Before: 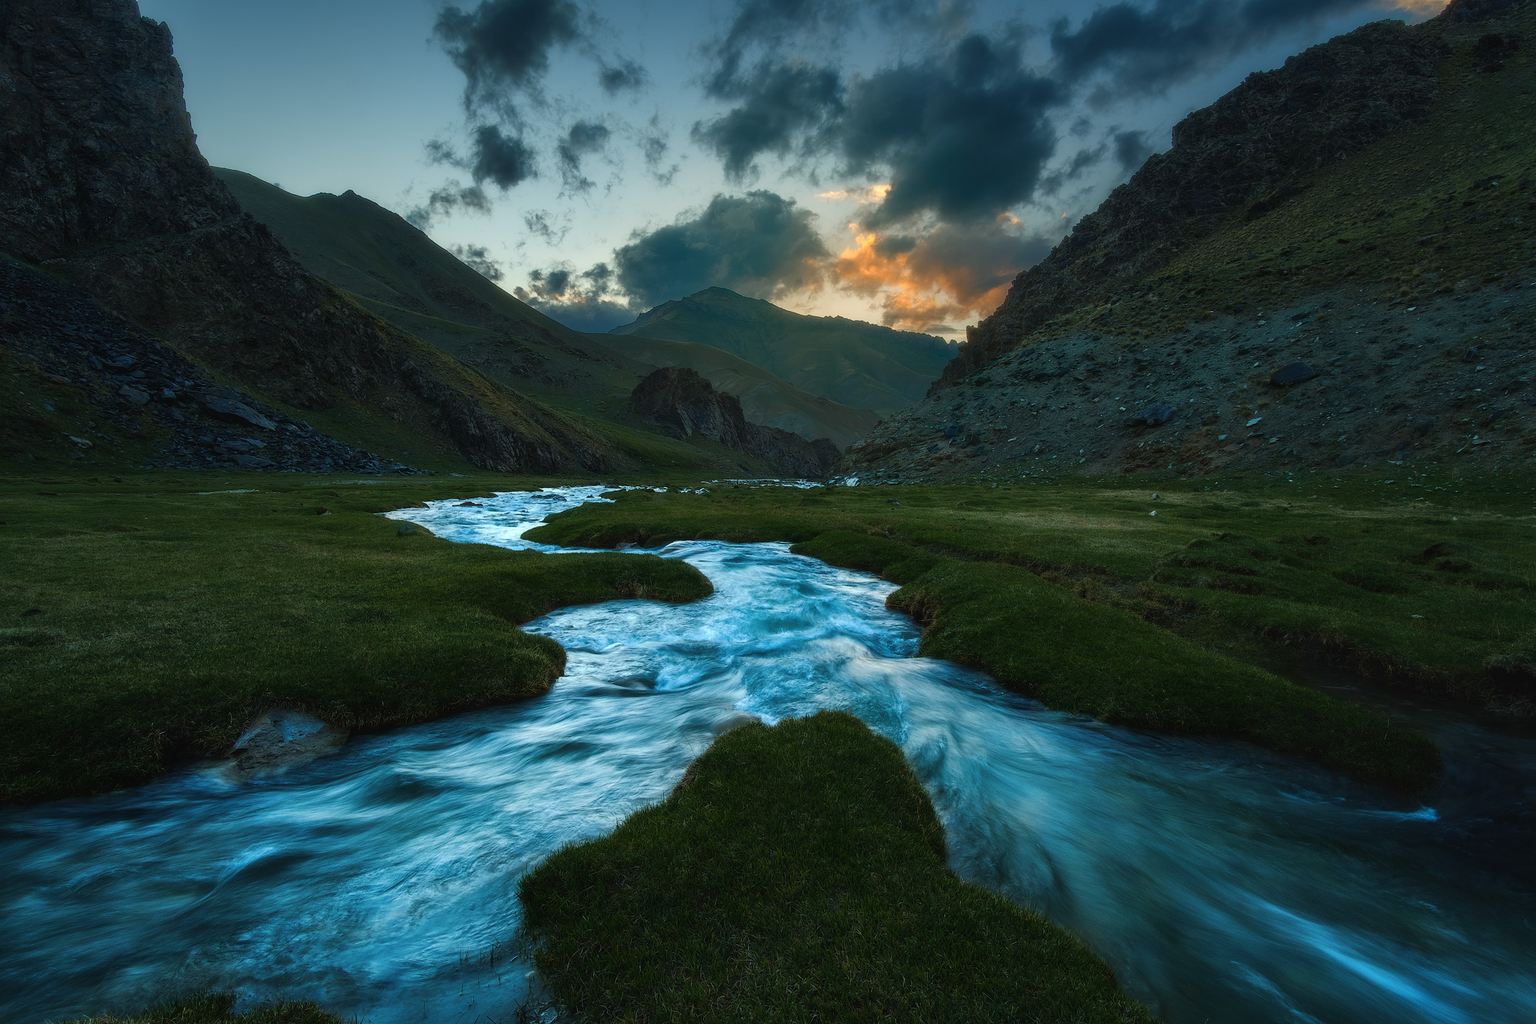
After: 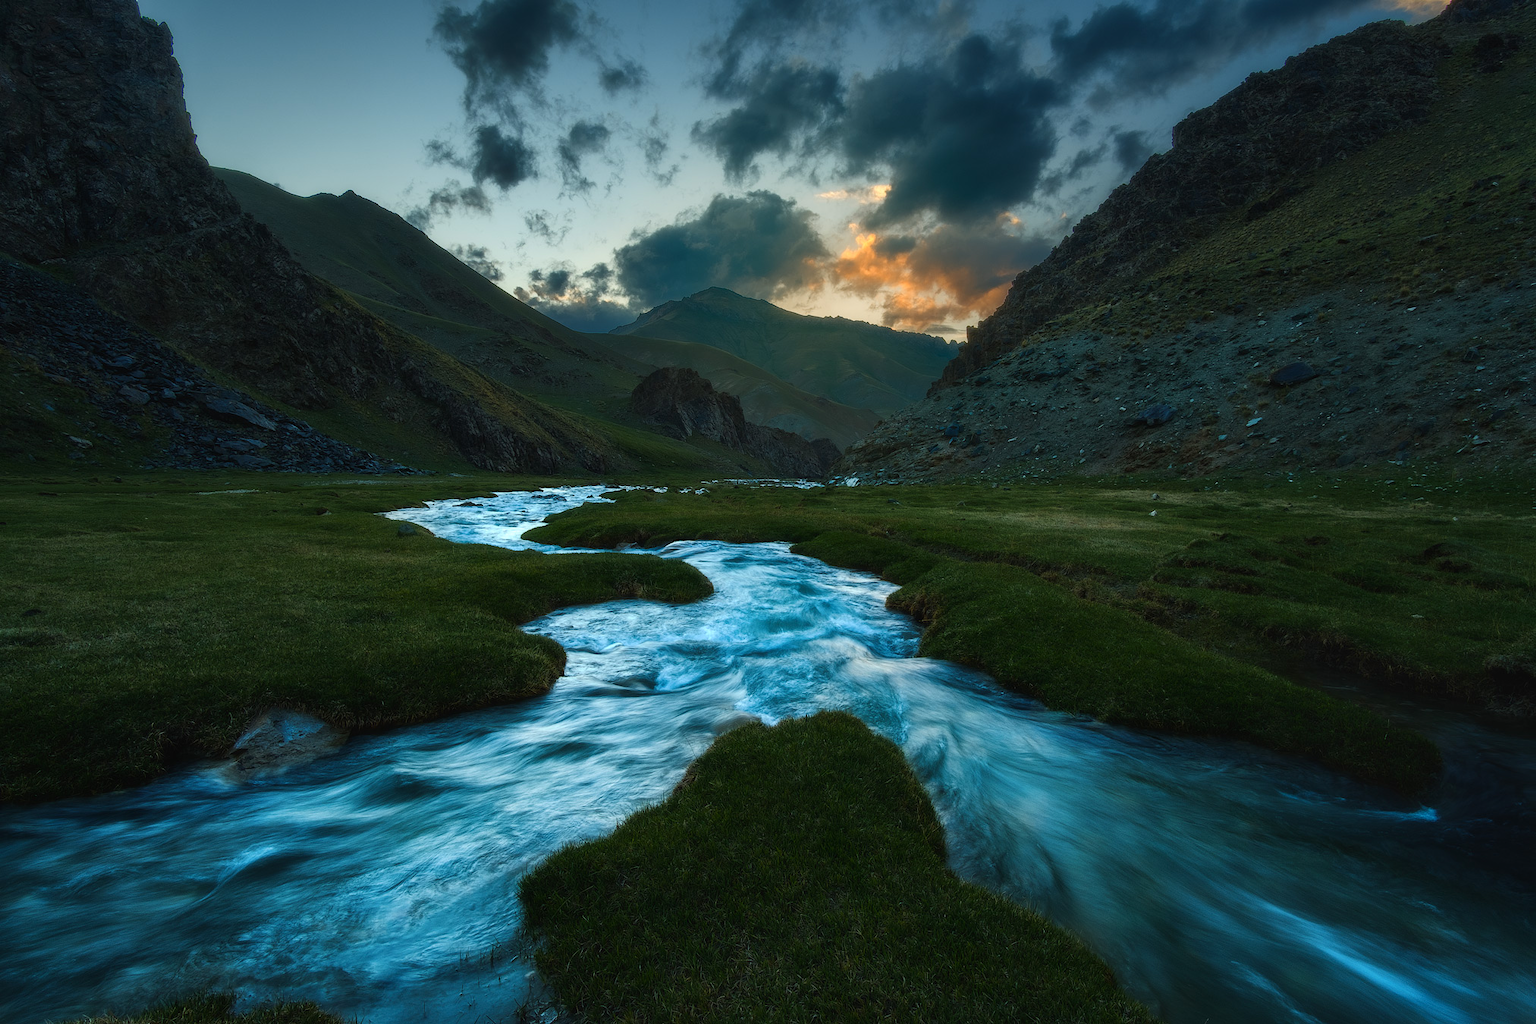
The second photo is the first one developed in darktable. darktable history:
contrast brightness saturation: contrast 0.078, saturation 0.021
